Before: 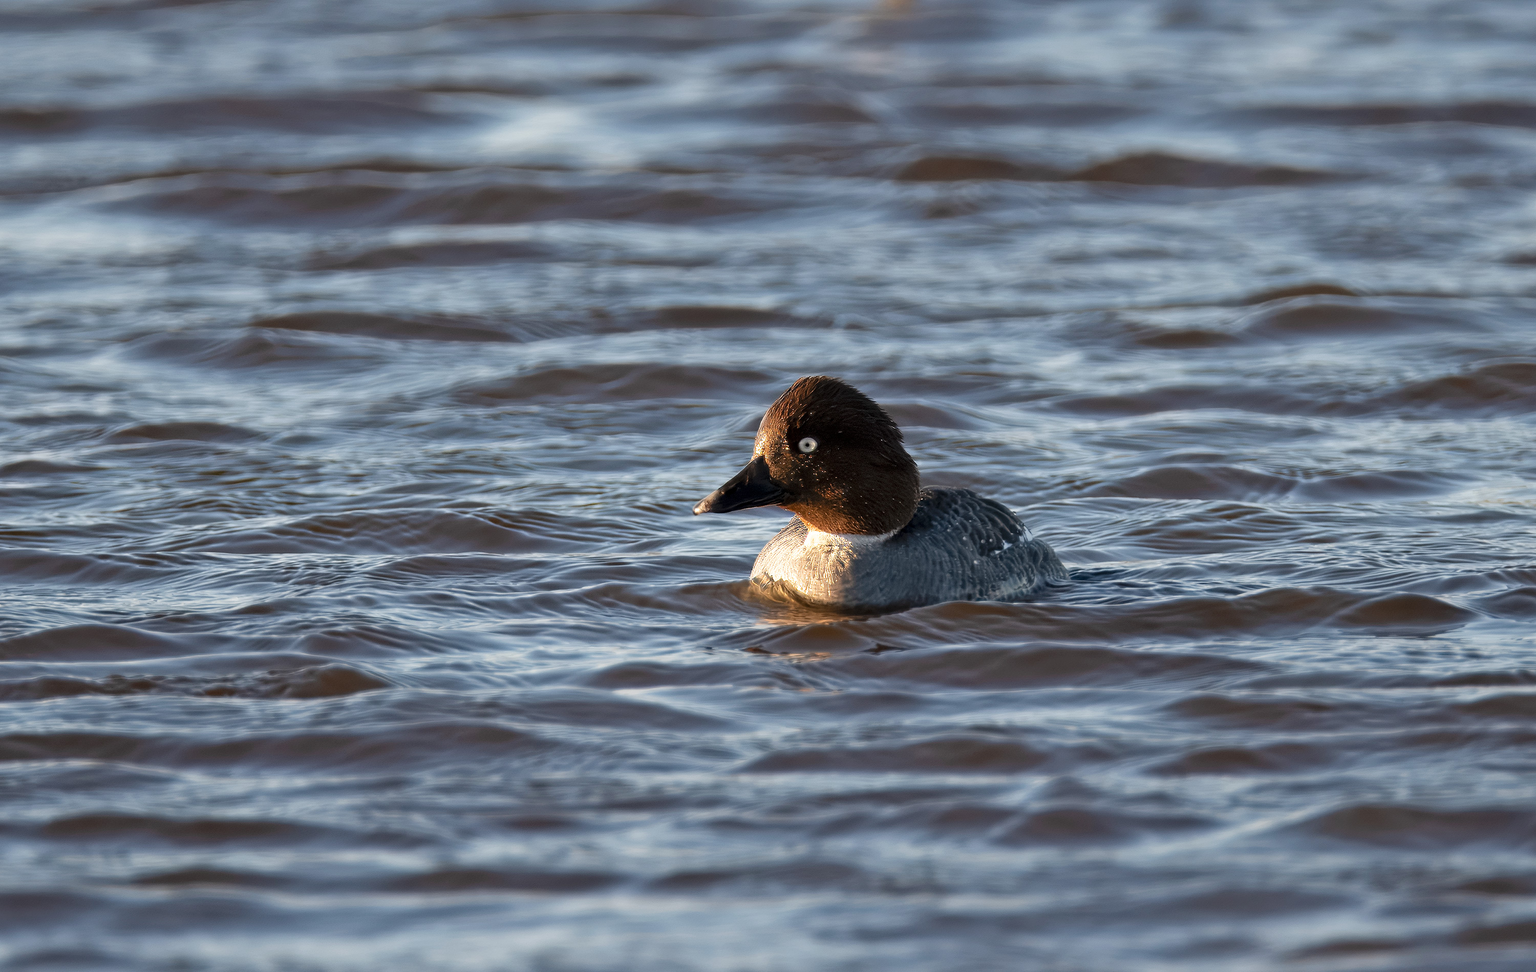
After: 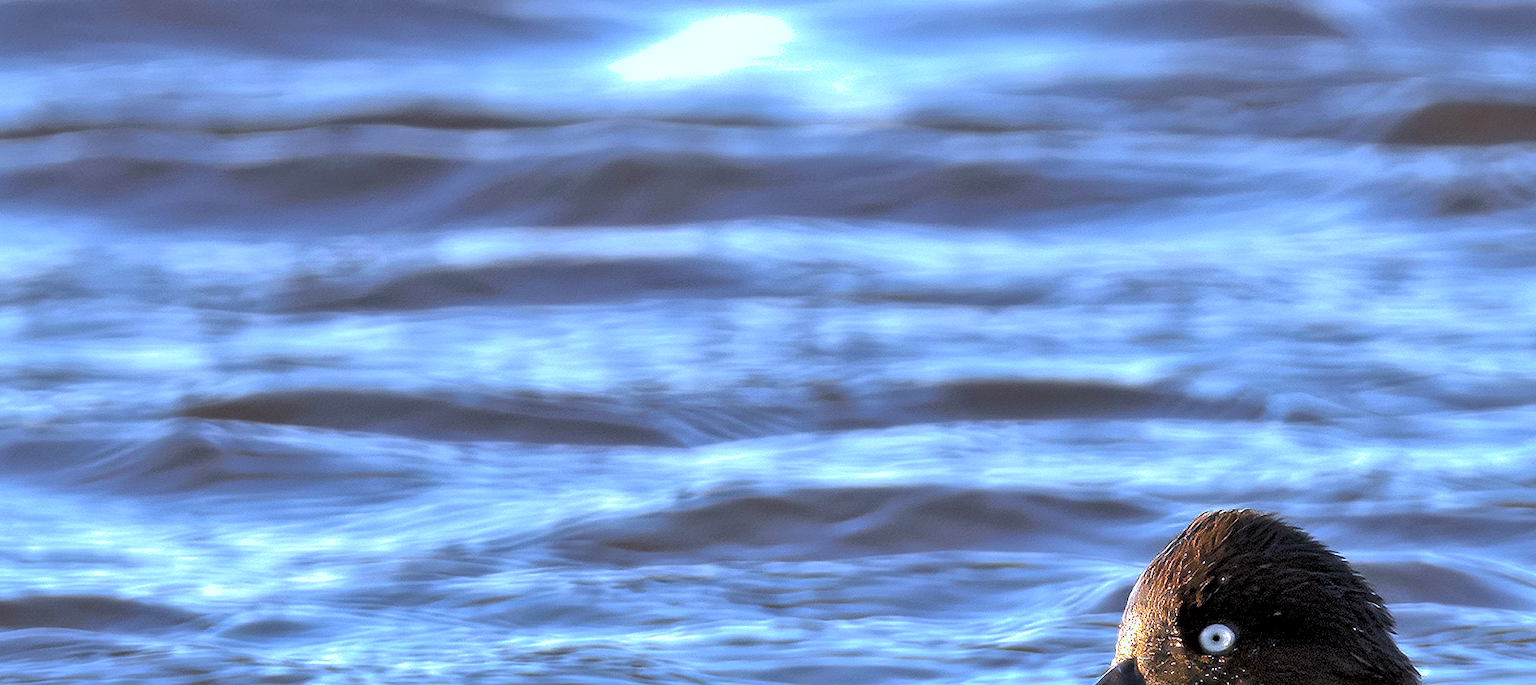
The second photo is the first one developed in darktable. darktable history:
shadows and highlights: on, module defaults
white balance: red 0.871, blue 1.249
exposure: black level correction 0.001, exposure 0.955 EV, compensate exposure bias true, compensate highlight preservation false
crop: left 10.121%, top 10.631%, right 36.218%, bottom 51.526%
levels: levels [0.026, 0.507, 0.987]
